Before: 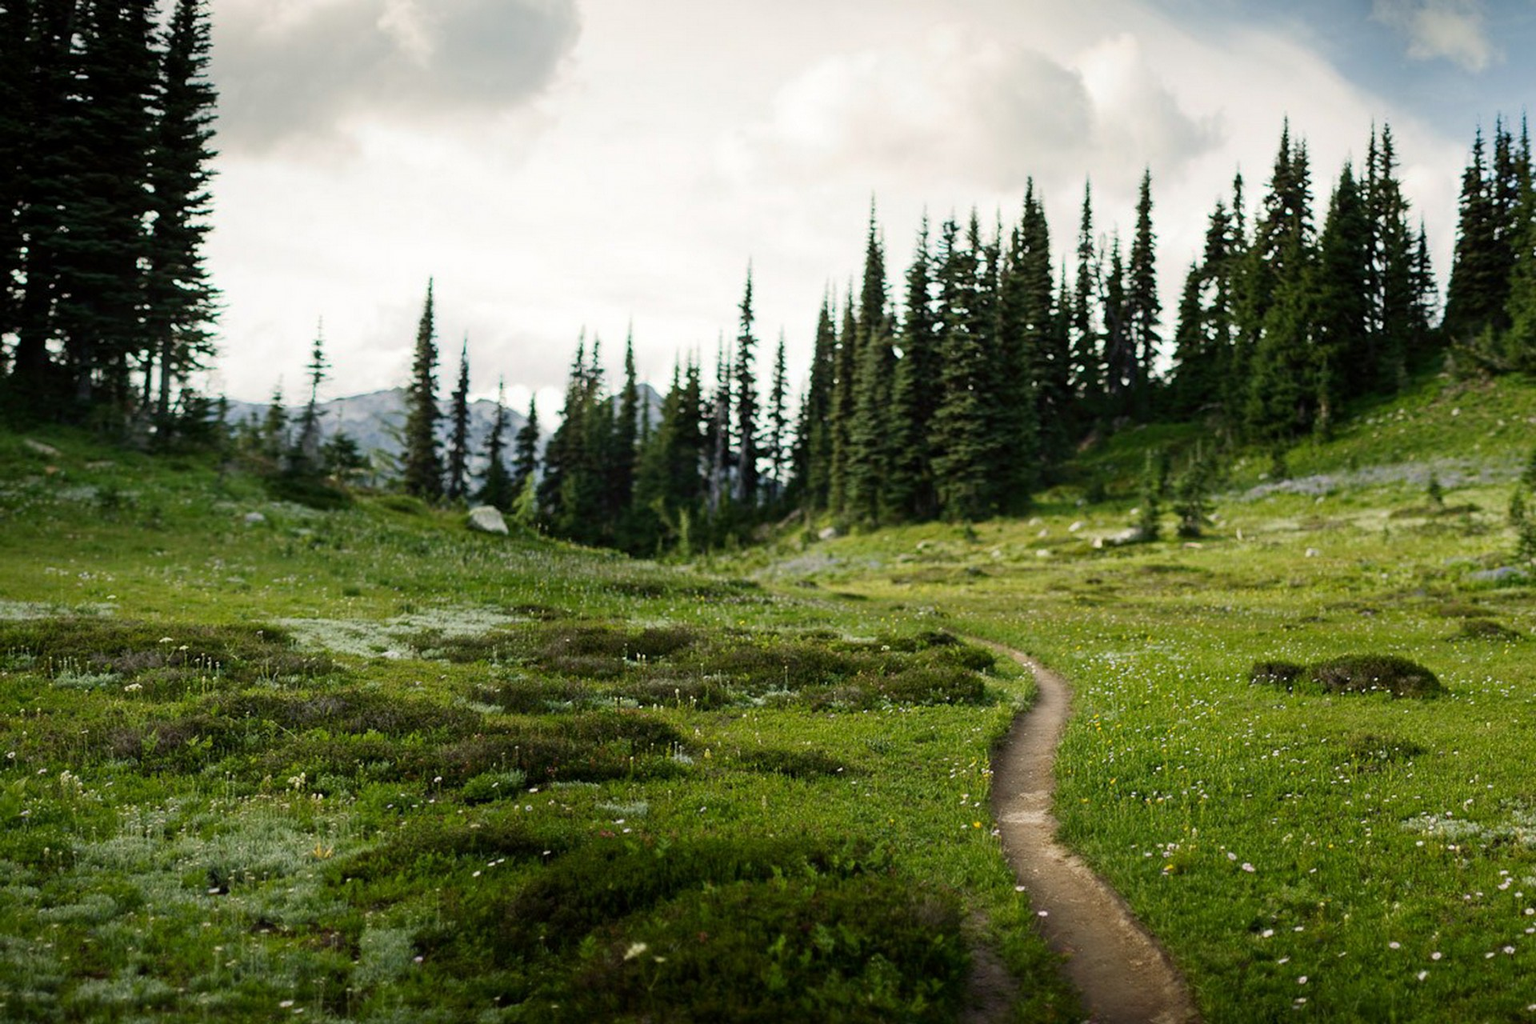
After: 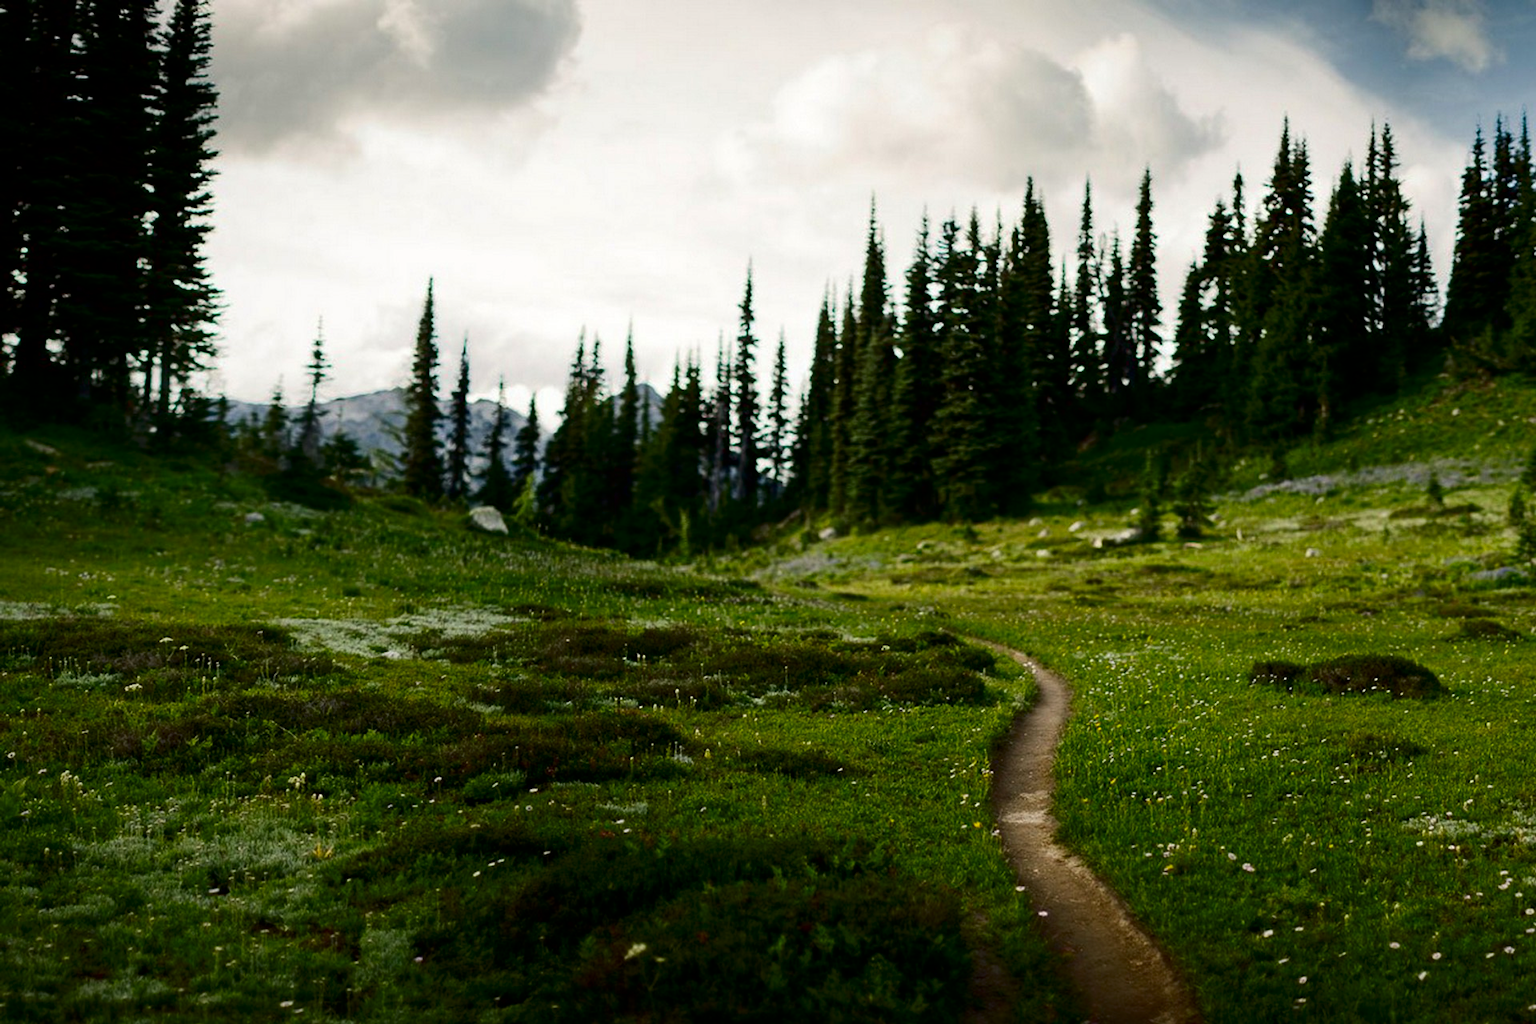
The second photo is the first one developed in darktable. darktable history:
contrast brightness saturation: contrast 0.102, brightness -0.277, saturation 0.143
